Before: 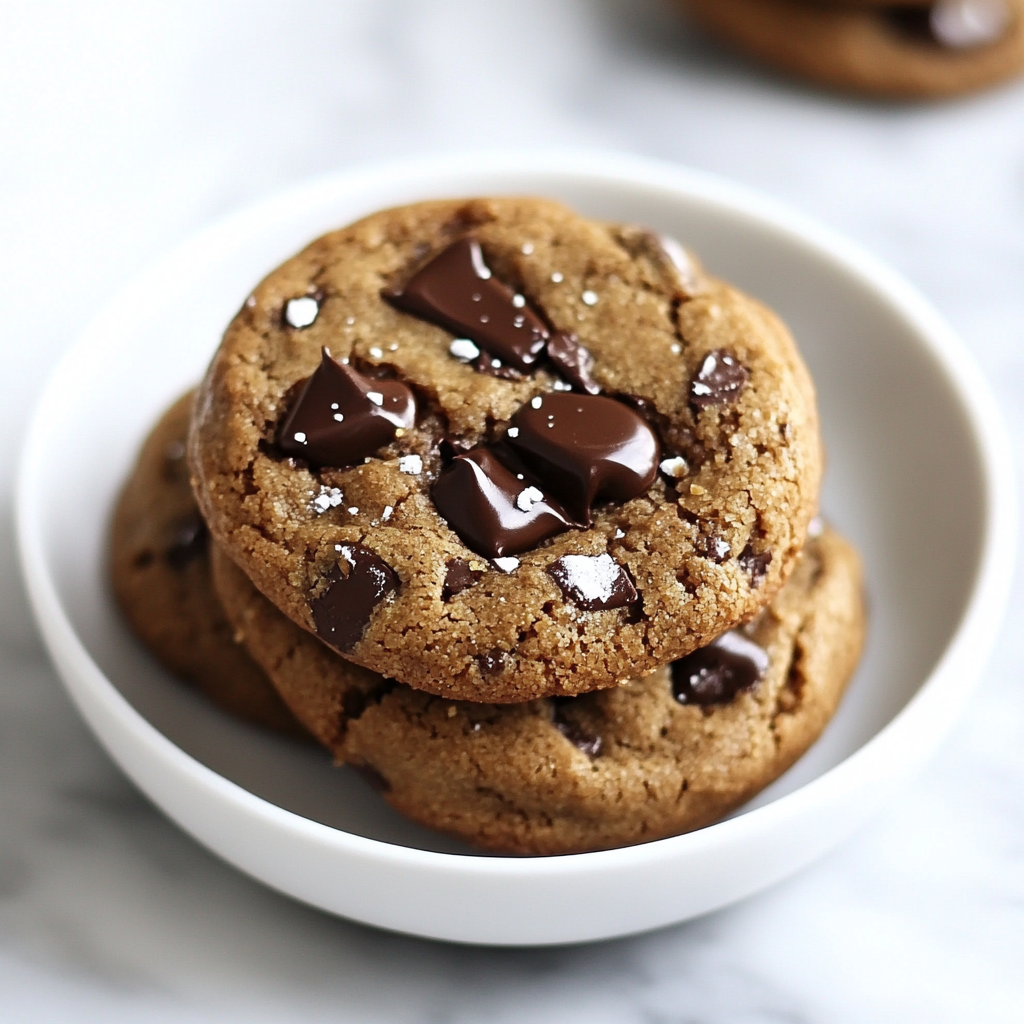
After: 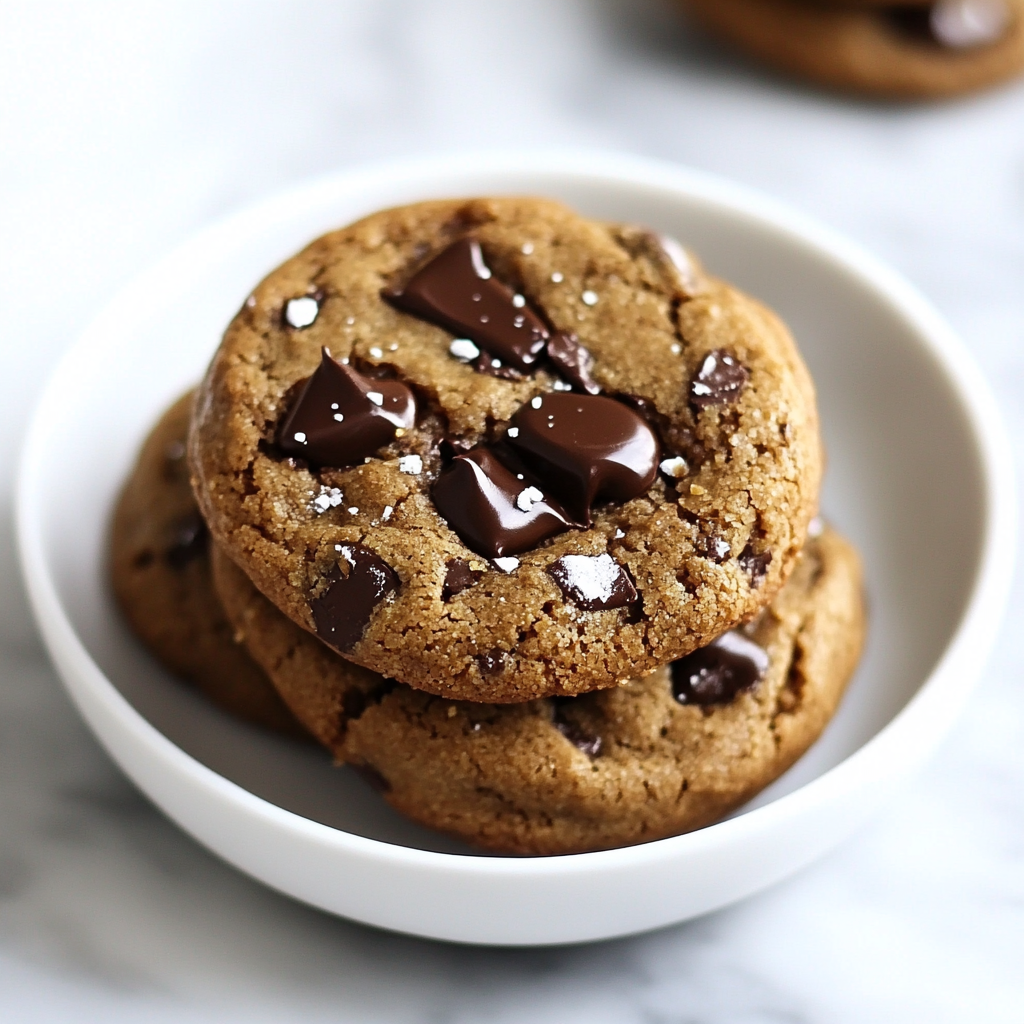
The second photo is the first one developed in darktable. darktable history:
color balance rgb: shadows lift › luminance -20.152%, perceptual saturation grading › global saturation 0.26%, global vibrance 20%
